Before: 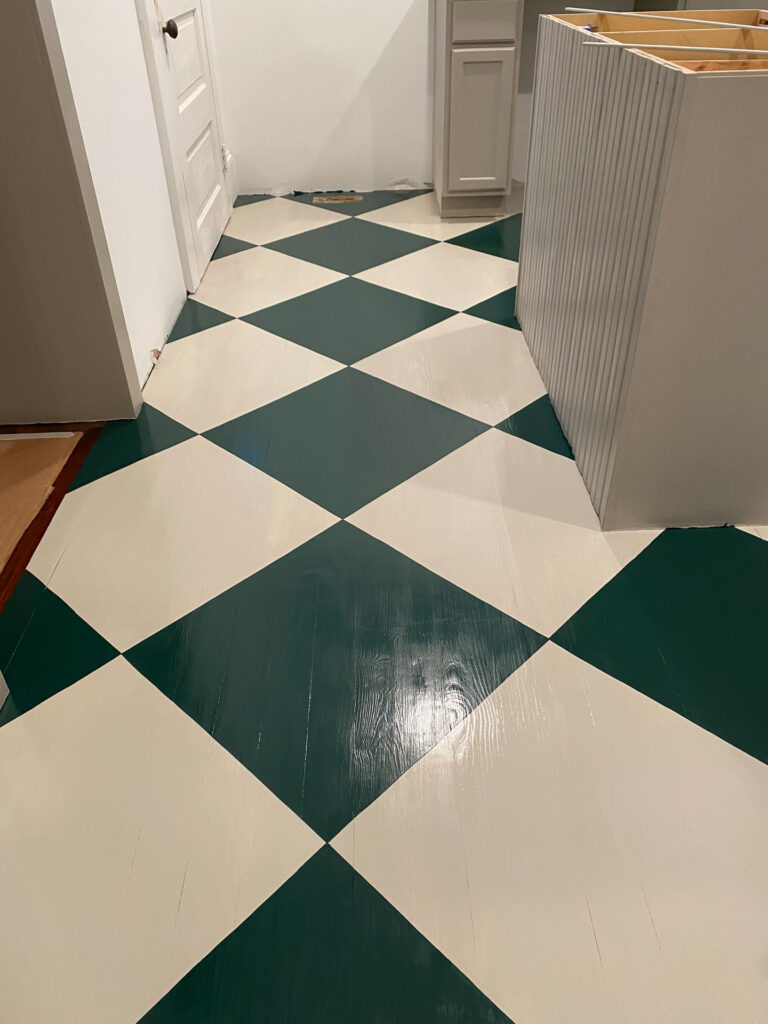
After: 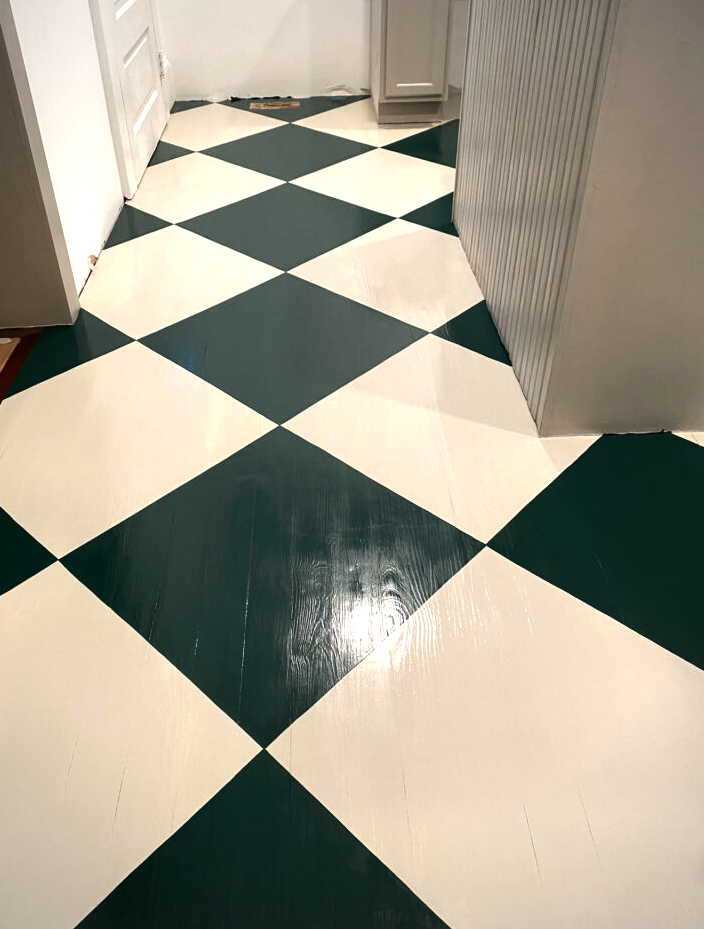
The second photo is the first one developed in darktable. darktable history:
vignetting: fall-off radius 63.6%
crop and rotate: left 8.262%, top 9.226%
tone equalizer: -8 EV -0.75 EV, -7 EV -0.7 EV, -6 EV -0.6 EV, -5 EV -0.4 EV, -3 EV 0.4 EV, -2 EV 0.6 EV, -1 EV 0.7 EV, +0 EV 0.75 EV, edges refinement/feathering 500, mask exposure compensation -1.57 EV, preserve details no
